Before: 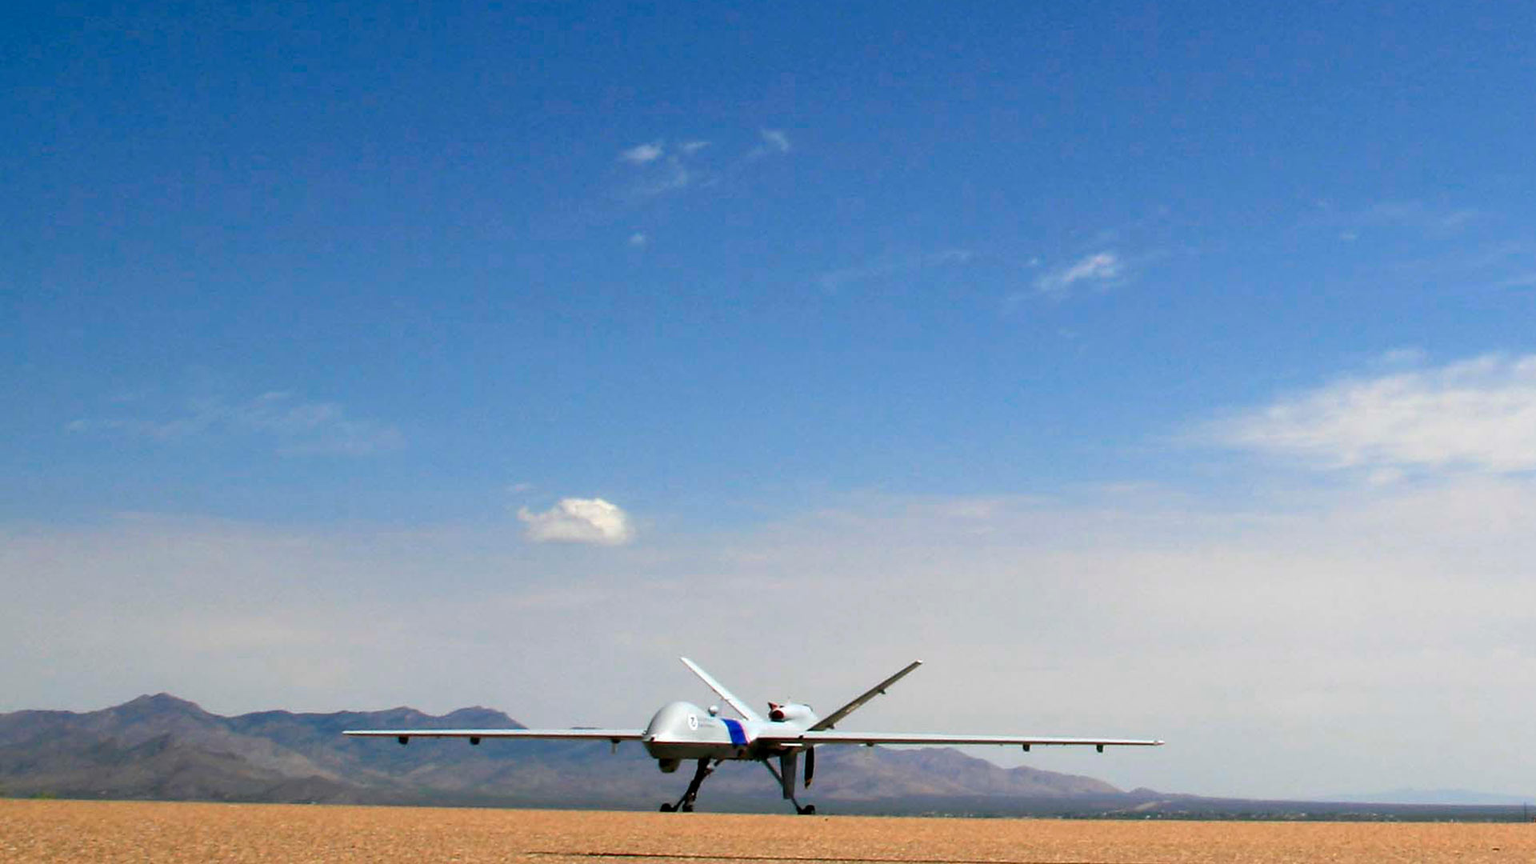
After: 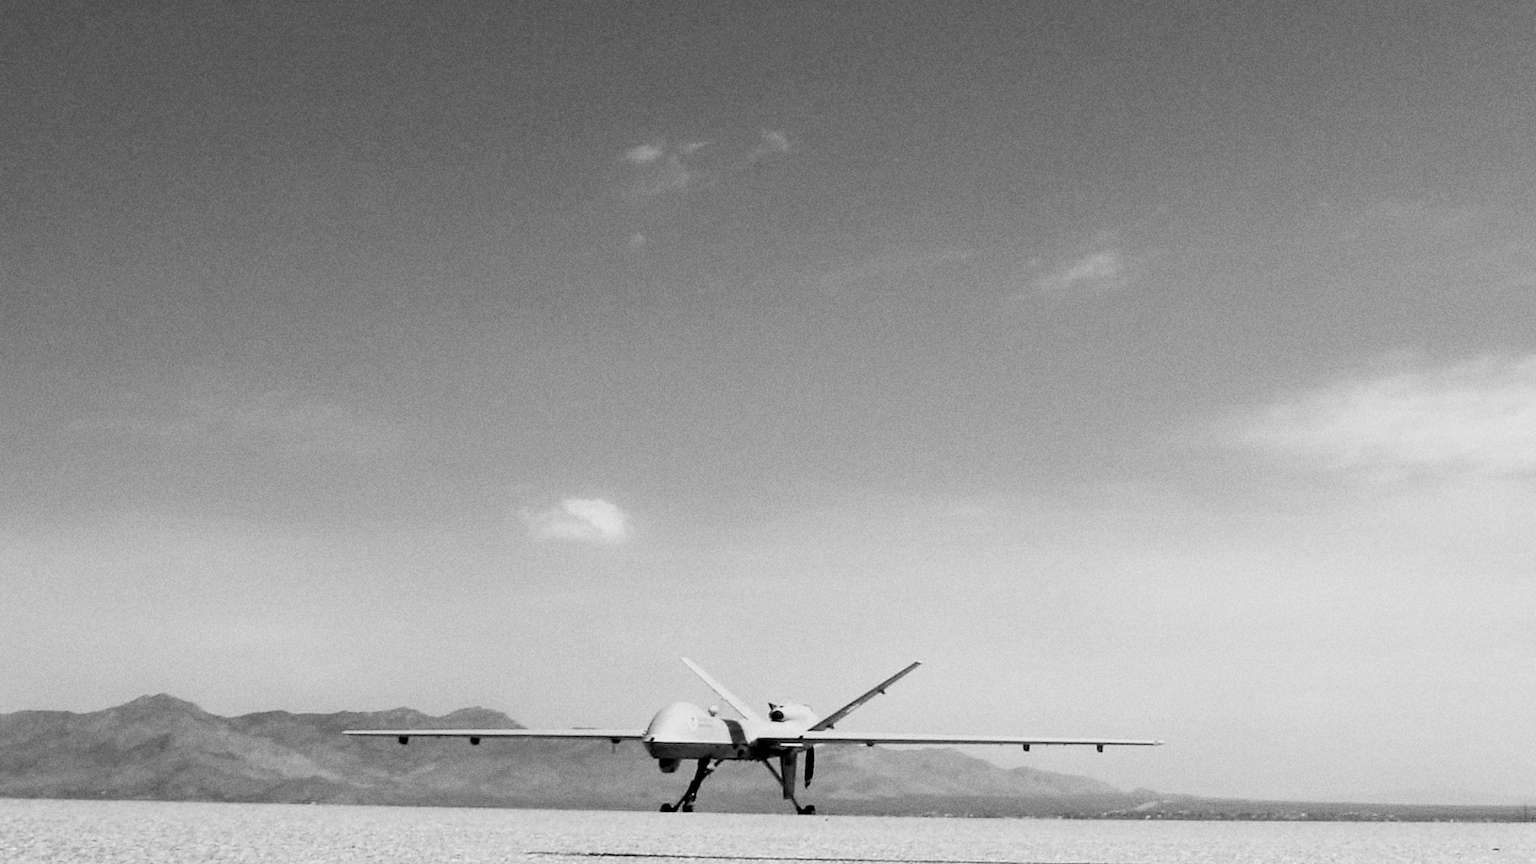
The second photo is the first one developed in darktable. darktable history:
exposure: black level correction 0.005, exposure 0.417 EV, compensate highlight preservation false
local contrast: highlights 100%, shadows 100%, detail 120%, midtone range 0.2
white balance: red 0.98, blue 1.034
tone curve: curves: ch0 [(0, 0.013) (0.104, 0.103) (0.258, 0.267) (0.448, 0.487) (0.709, 0.794) (0.895, 0.915) (0.994, 0.971)]; ch1 [(0, 0) (0.335, 0.298) (0.446, 0.413) (0.488, 0.484) (0.515, 0.508) (0.584, 0.623) (0.635, 0.661) (1, 1)]; ch2 [(0, 0) (0.314, 0.306) (0.436, 0.447) (0.502, 0.503) (0.538, 0.541) (0.568, 0.603) (0.641, 0.635) (0.717, 0.701) (1, 1)], color space Lab, independent channels, preserve colors none
contrast brightness saturation: brightness 0.13
velvia: on, module defaults
monochrome: a 26.22, b 42.67, size 0.8
grain: coarseness 22.88 ISO
